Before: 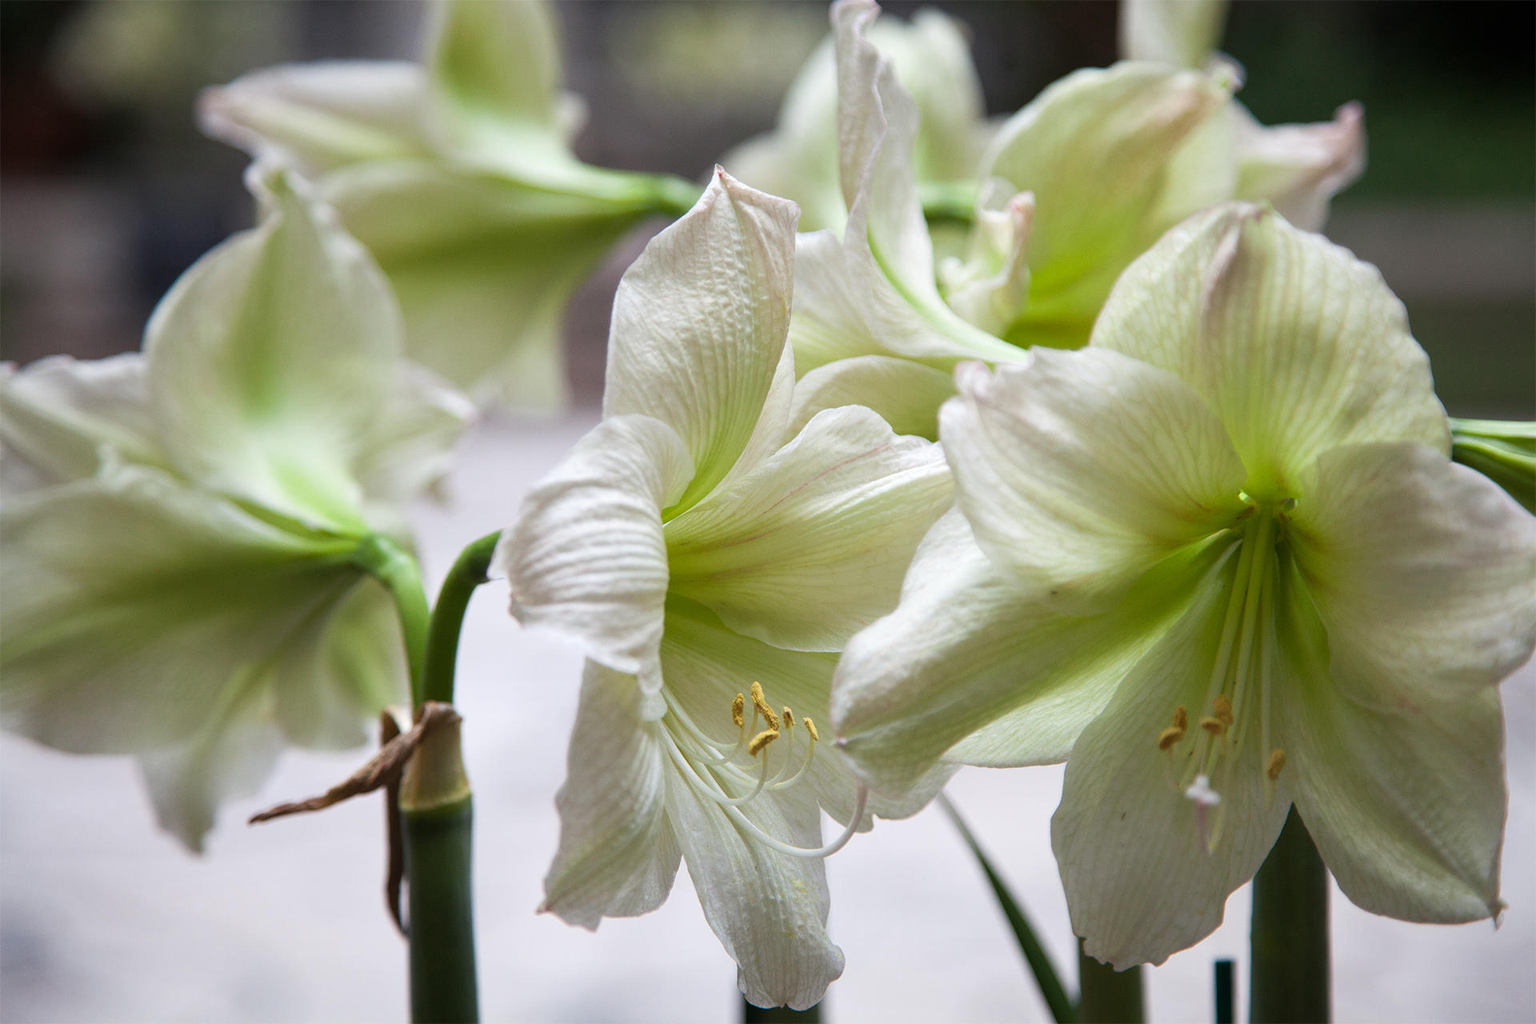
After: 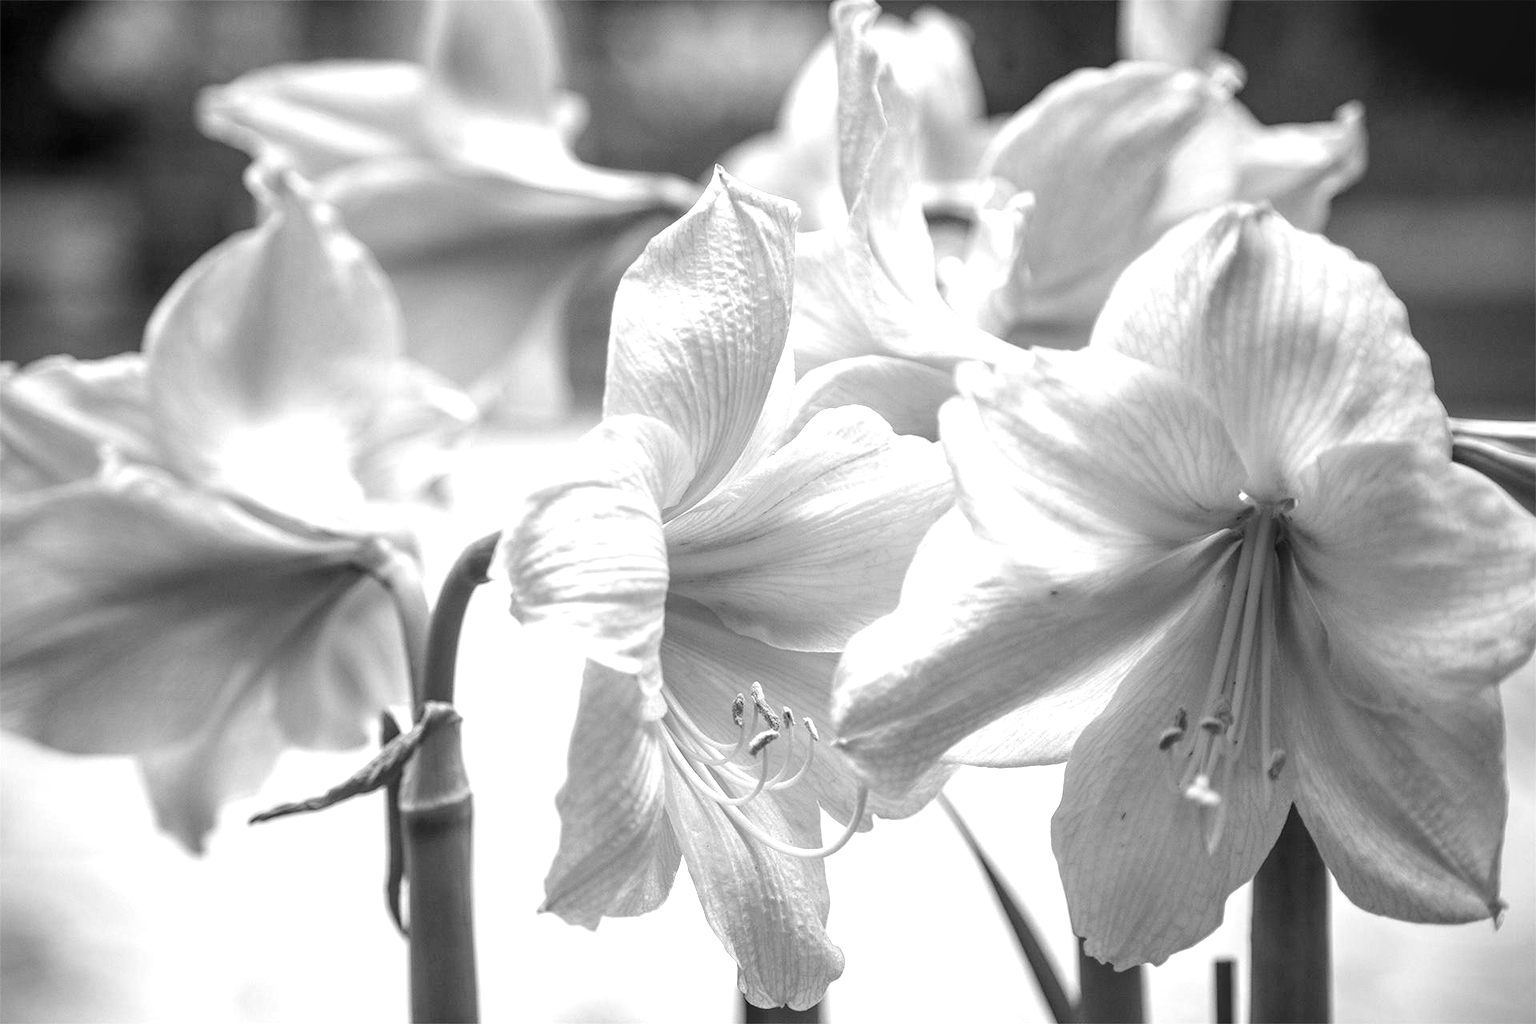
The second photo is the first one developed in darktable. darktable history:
exposure: black level correction 0, exposure 1.2 EV, compensate exposure bias true, compensate highlight preservation false
vignetting: fall-off start 92.6%, brightness -0.52, saturation -0.51, center (-0.012, 0)
color balance rgb: global offset › luminance -0.51%, perceptual saturation grading › global saturation 27.53%, perceptual saturation grading › highlights -25%, perceptual saturation grading › shadows 25%, perceptual brilliance grading › highlights 6.62%, perceptual brilliance grading › mid-tones 17.07%, perceptual brilliance grading › shadows -5.23%
local contrast: highlights 0%, shadows 0%, detail 133%
monochrome: a -3.63, b -0.465
